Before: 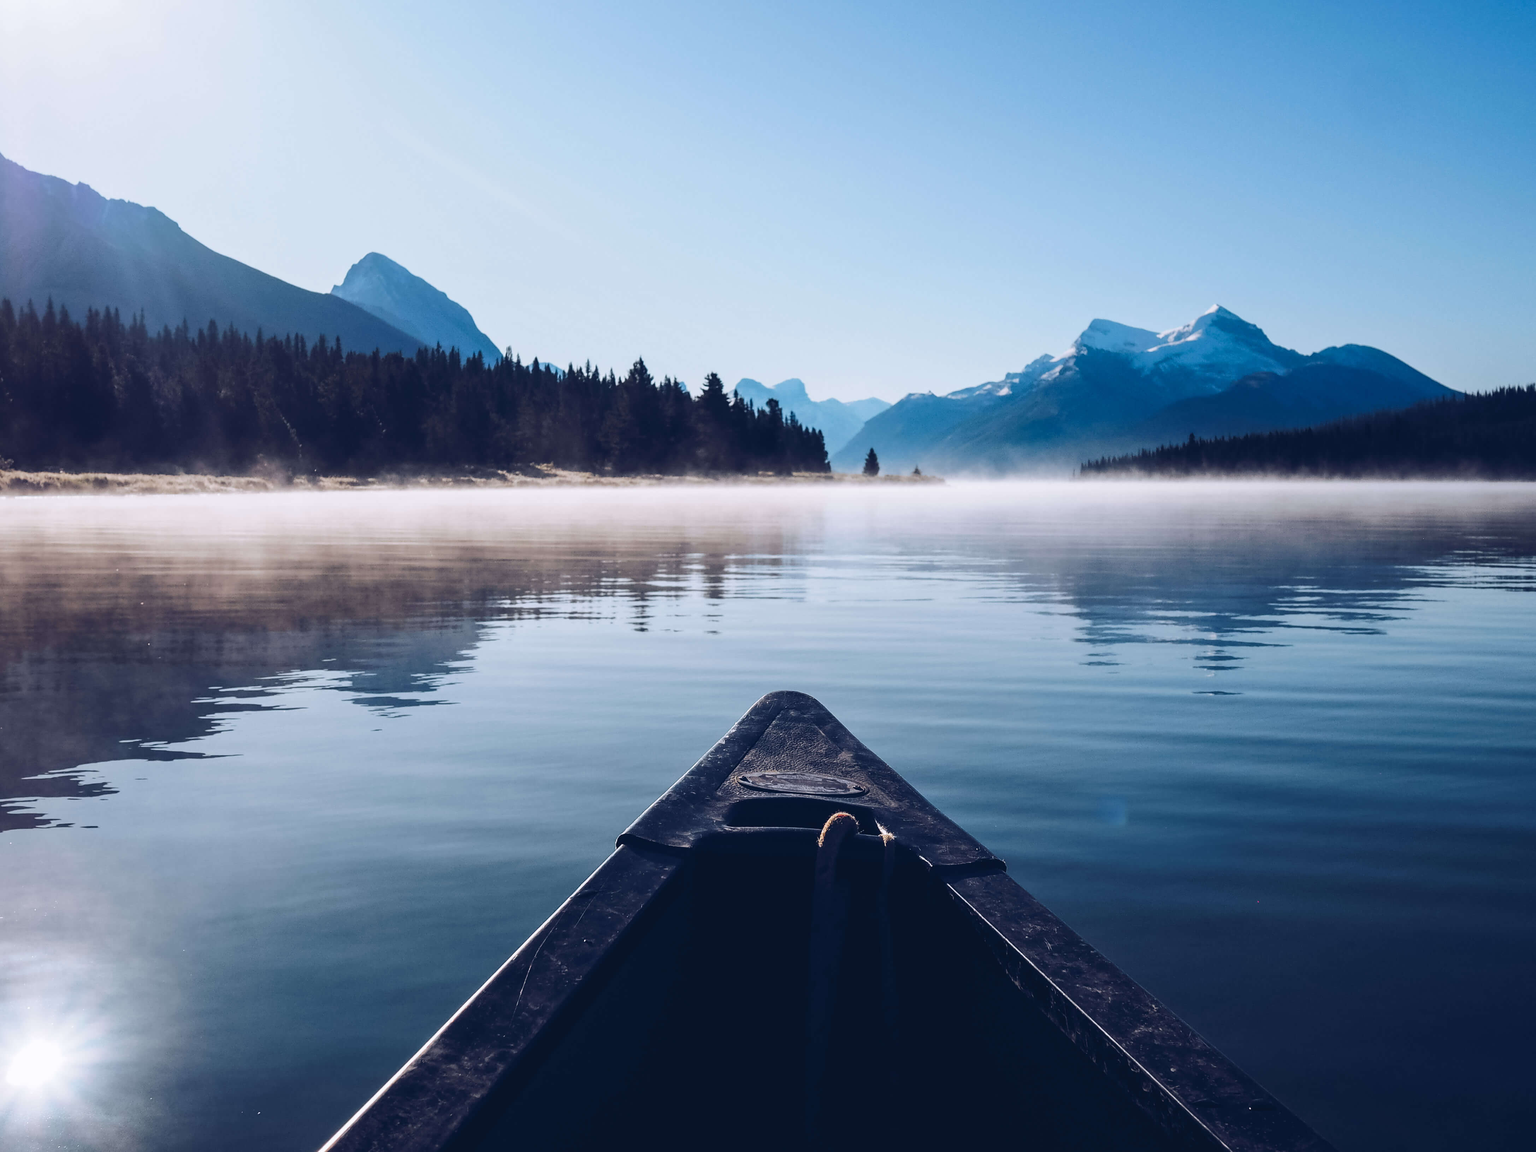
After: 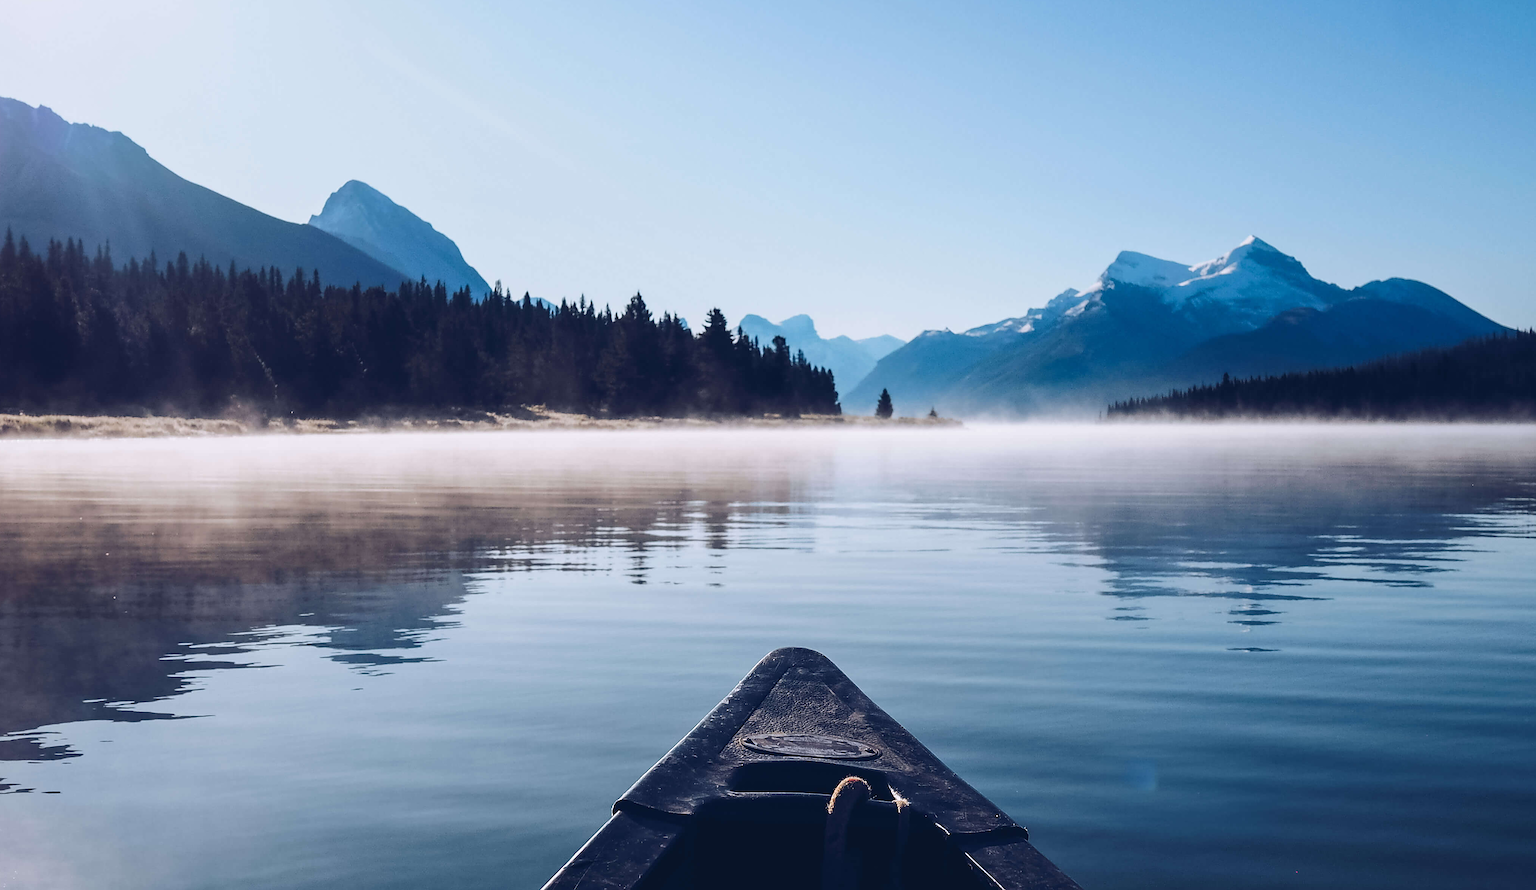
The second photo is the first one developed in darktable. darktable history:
crop: left 2.737%, top 7.287%, right 3.421%, bottom 20.179%
sharpen: radius 1.864, amount 0.398, threshold 1.271
